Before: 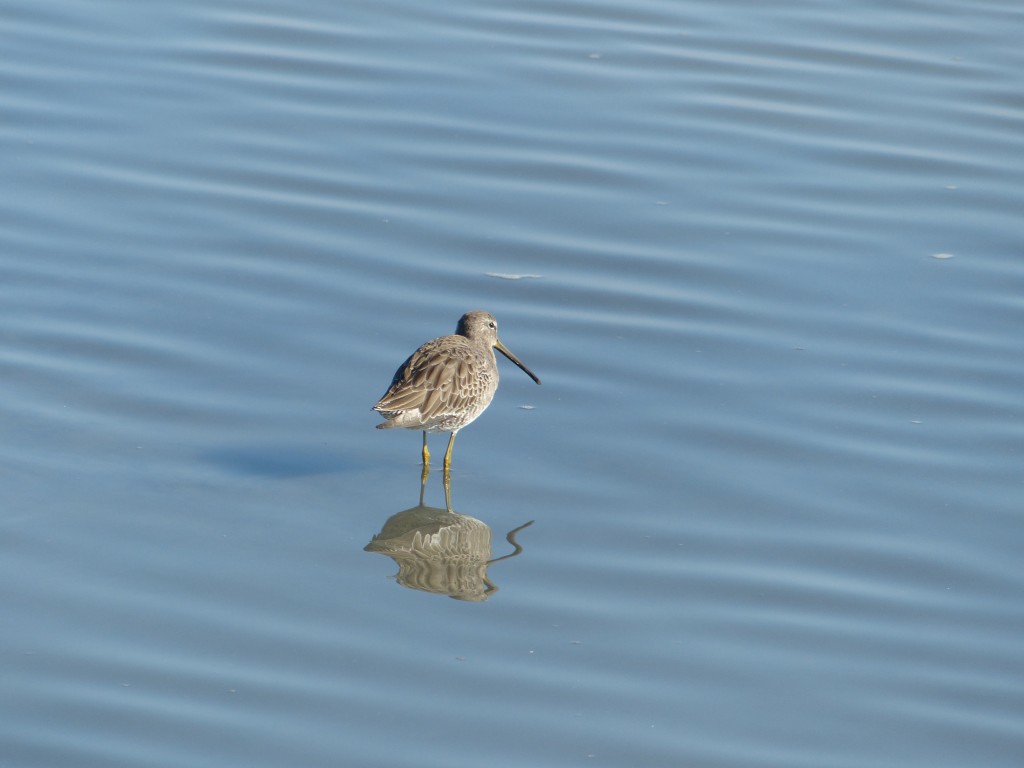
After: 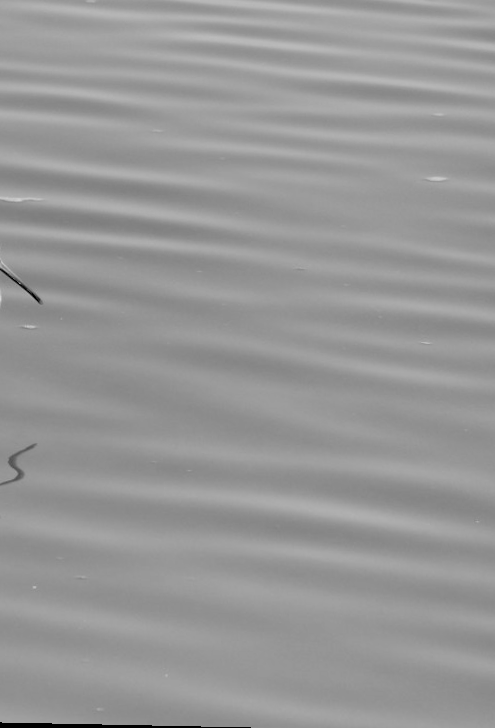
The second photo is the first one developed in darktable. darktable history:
crop: left 47.628%, top 6.643%, right 7.874%
rotate and perspective: rotation 0.128°, lens shift (vertical) -0.181, lens shift (horizontal) -0.044, shear 0.001, automatic cropping off
tone equalizer: -8 EV -0.002 EV, -7 EV 0.005 EV, -6 EV -0.009 EV, -5 EV 0.011 EV, -4 EV -0.012 EV, -3 EV 0.007 EV, -2 EV -0.062 EV, -1 EV -0.293 EV, +0 EV -0.582 EV, smoothing diameter 2%, edges refinement/feathering 20, mask exposure compensation -1.57 EV, filter diffusion 5
rgb levels: levels [[0.01, 0.419, 0.839], [0, 0.5, 1], [0, 0.5, 1]]
monochrome: a -6.99, b 35.61, size 1.4
